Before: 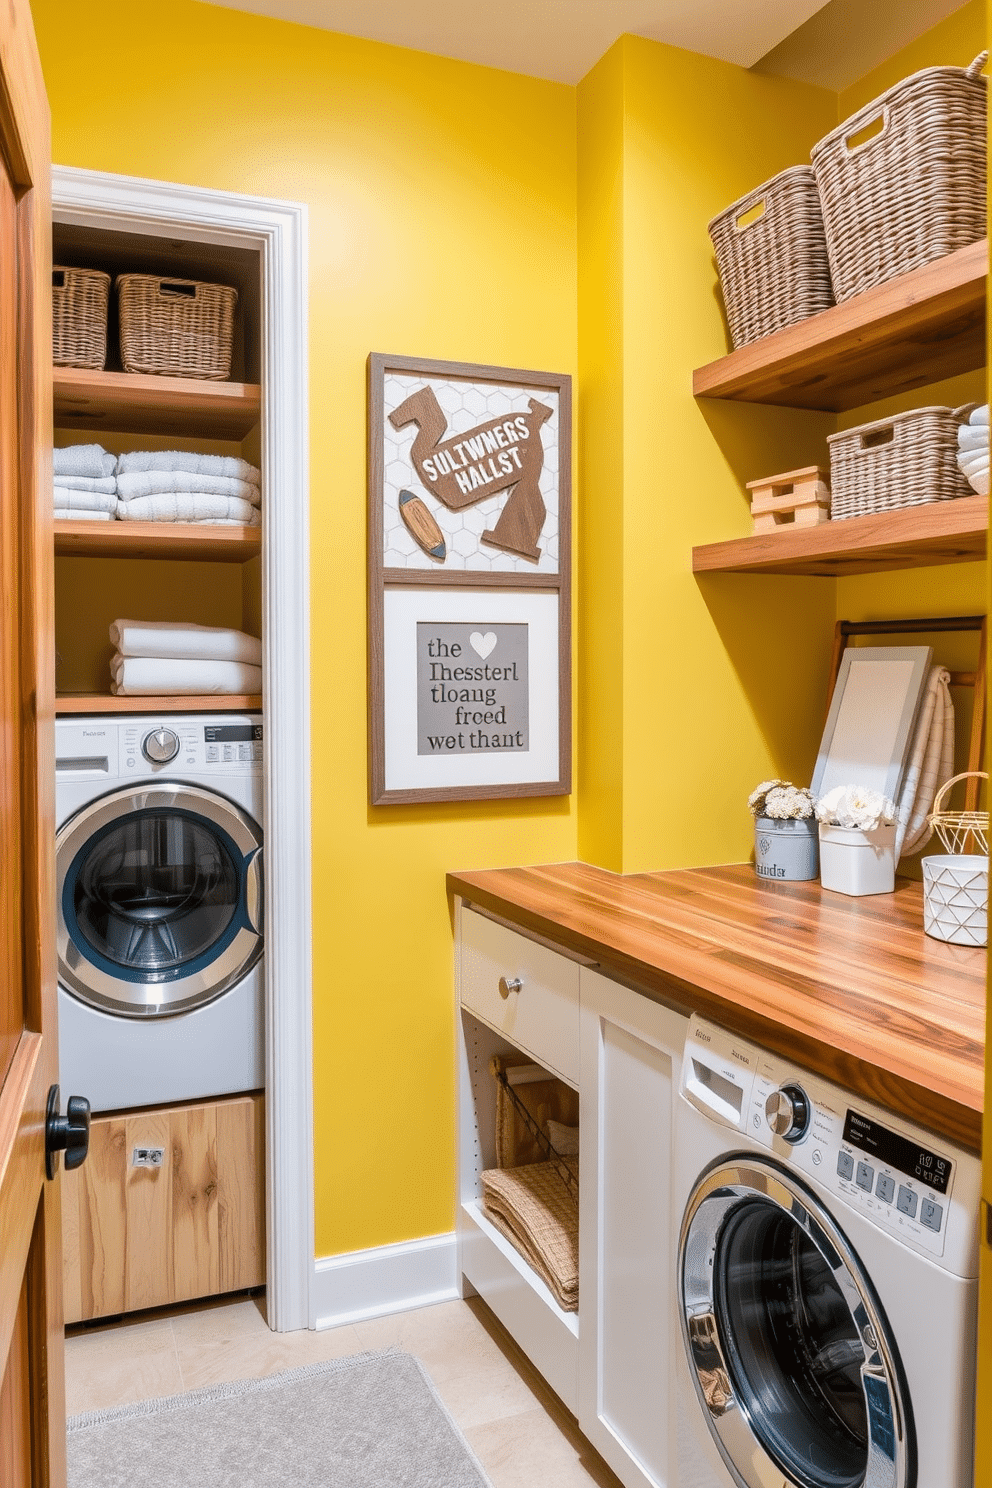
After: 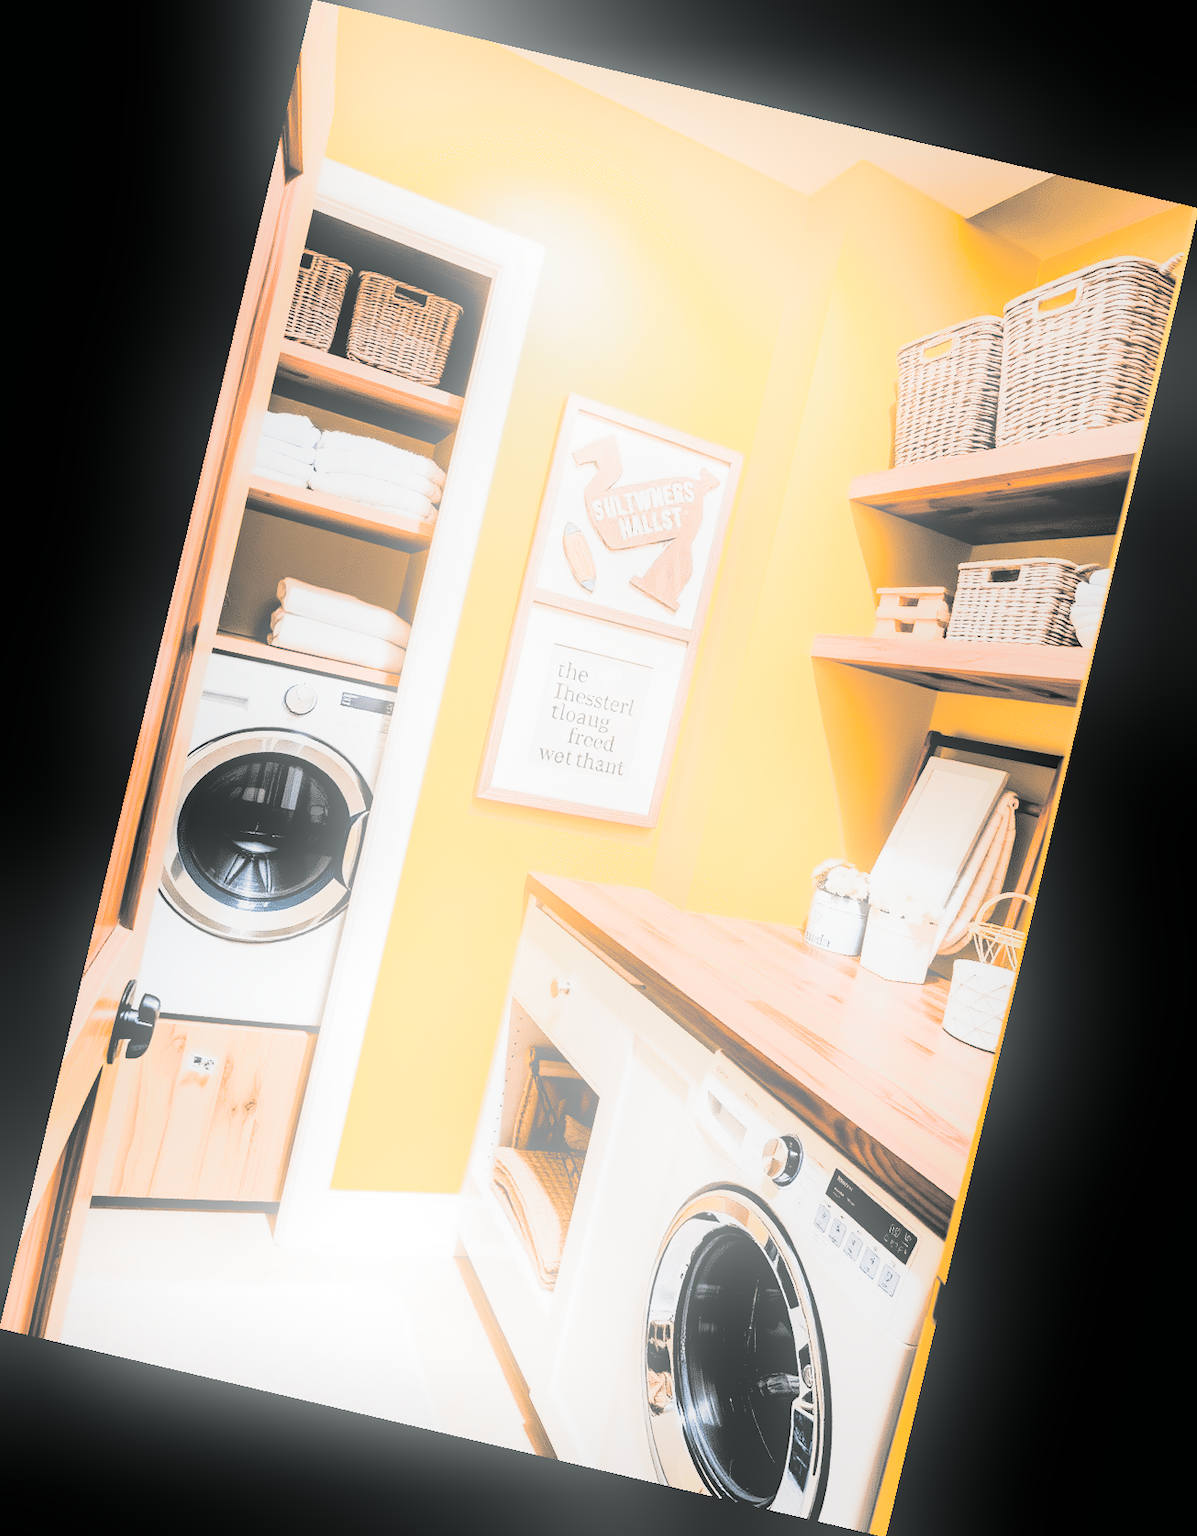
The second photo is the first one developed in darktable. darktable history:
tone equalizer: on, module defaults
filmic rgb: black relative exposure -5 EV, hardness 2.88, contrast 1.3, highlights saturation mix -10%
bloom: size 16%, threshold 98%, strength 20%
rotate and perspective: rotation 13.27°, automatic cropping off
split-toning: shadows › hue 190.8°, shadows › saturation 0.05, highlights › hue 54°, highlights › saturation 0.05, compress 0%
rgb curve: curves: ch0 [(0, 0) (0.21, 0.15) (0.24, 0.21) (0.5, 0.75) (0.75, 0.96) (0.89, 0.99) (1, 1)]; ch1 [(0, 0.02) (0.21, 0.13) (0.25, 0.2) (0.5, 0.67) (0.75, 0.9) (0.89, 0.97) (1, 1)]; ch2 [(0, 0.02) (0.21, 0.13) (0.25, 0.2) (0.5, 0.67) (0.75, 0.9) (0.89, 0.97) (1, 1)], compensate middle gray true
